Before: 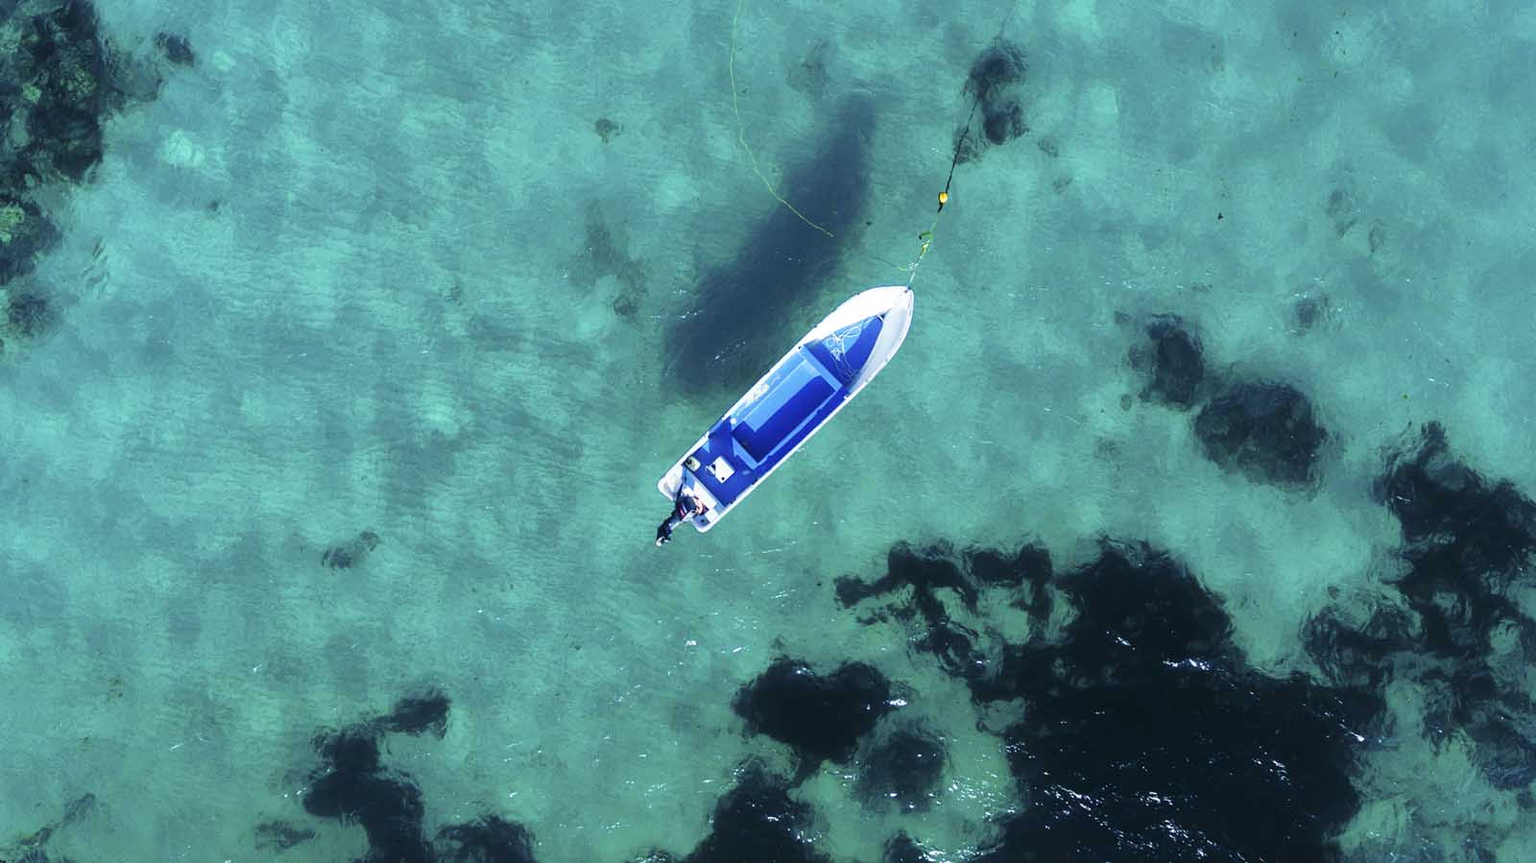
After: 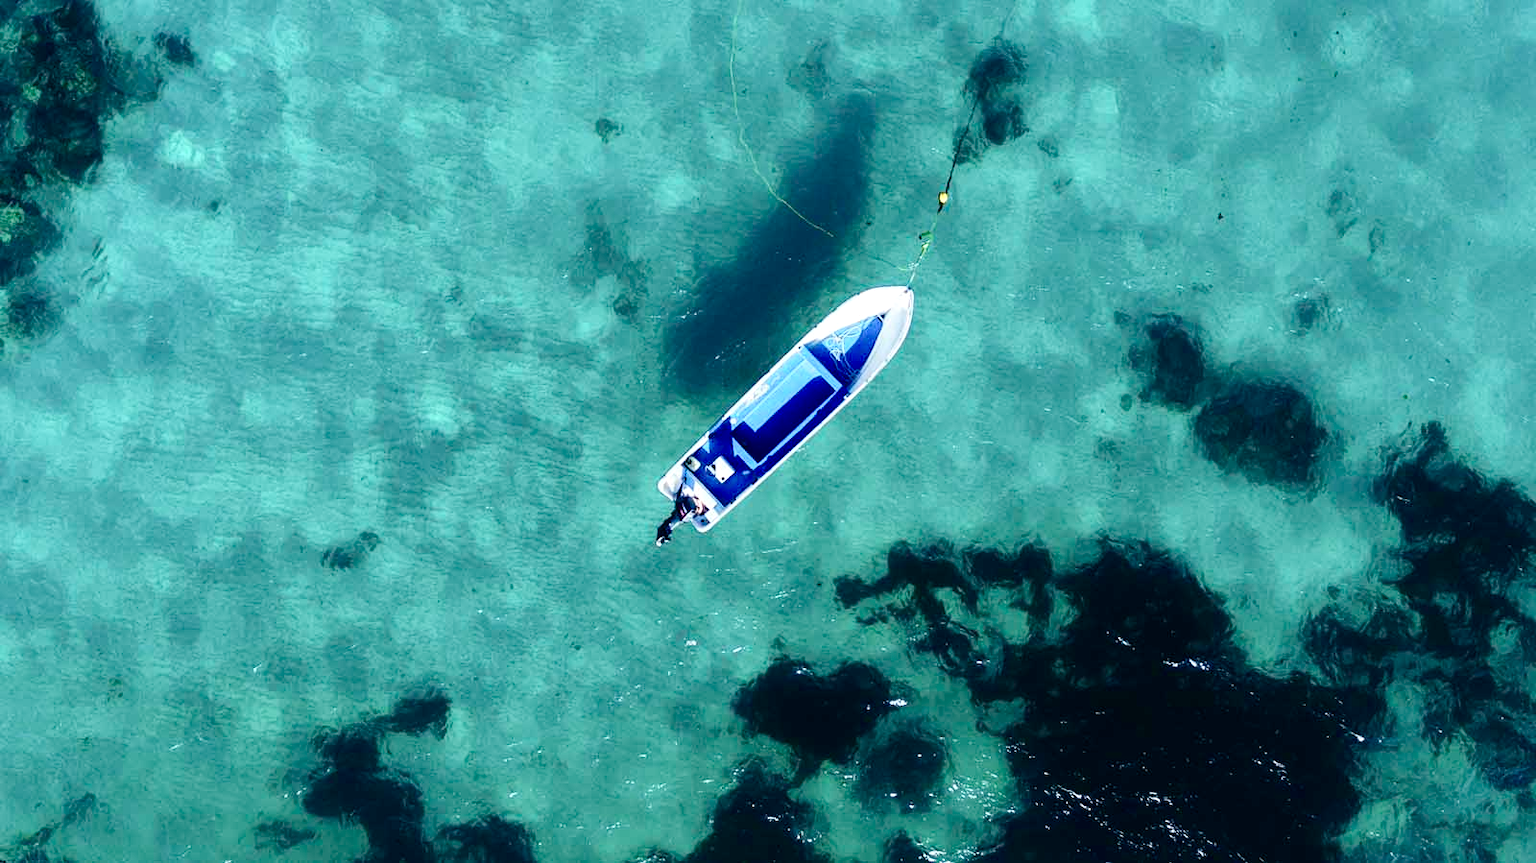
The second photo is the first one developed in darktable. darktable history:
color balance rgb: perceptual saturation grading › global saturation 0.11%, perceptual saturation grading › highlights -31.533%, perceptual saturation grading › mid-tones 5.731%, perceptual saturation grading › shadows 17.03%, perceptual brilliance grading › highlights 5.206%, perceptual brilliance grading › shadows -9.722%, global vibrance 6.825%, saturation formula JzAzBz (2021)
